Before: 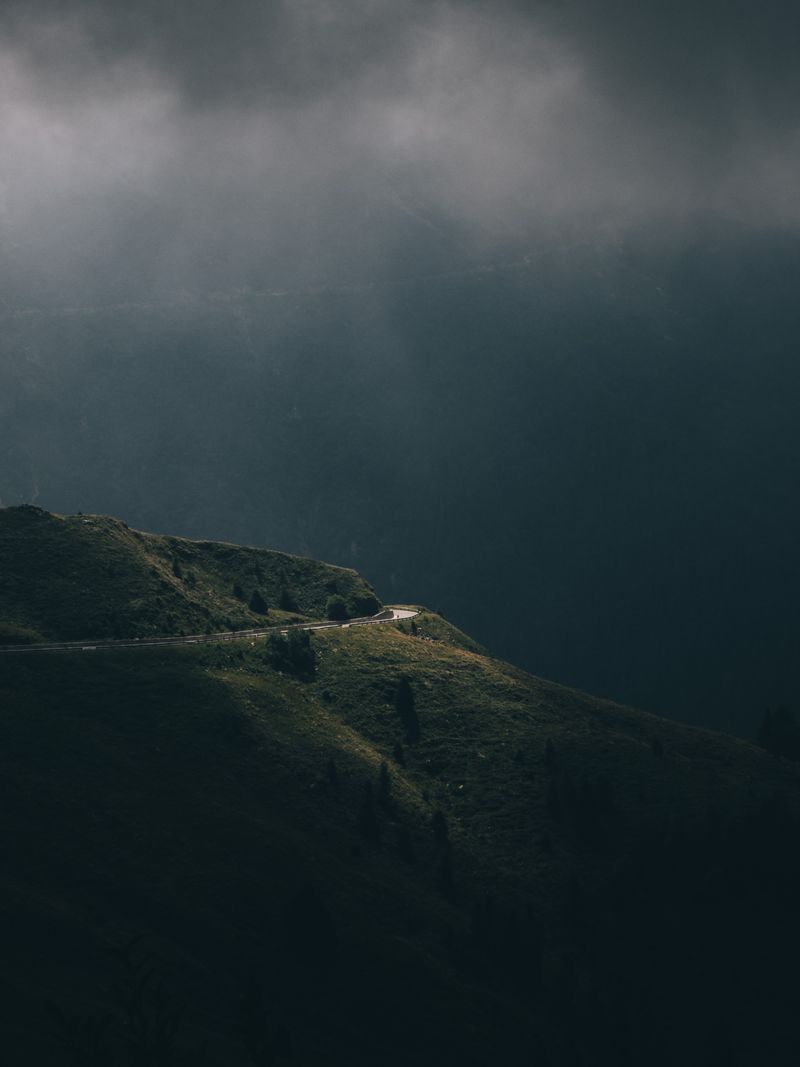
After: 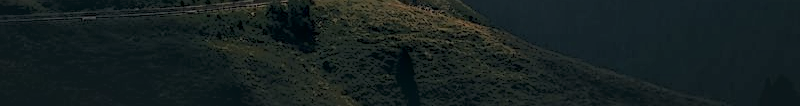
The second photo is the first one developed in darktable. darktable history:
contrast brightness saturation: saturation -0.17
sharpen: on, module defaults
local contrast: highlights 0%, shadows 198%, detail 164%, midtone range 0.001
crop and rotate: top 59.084%, bottom 30.916%
